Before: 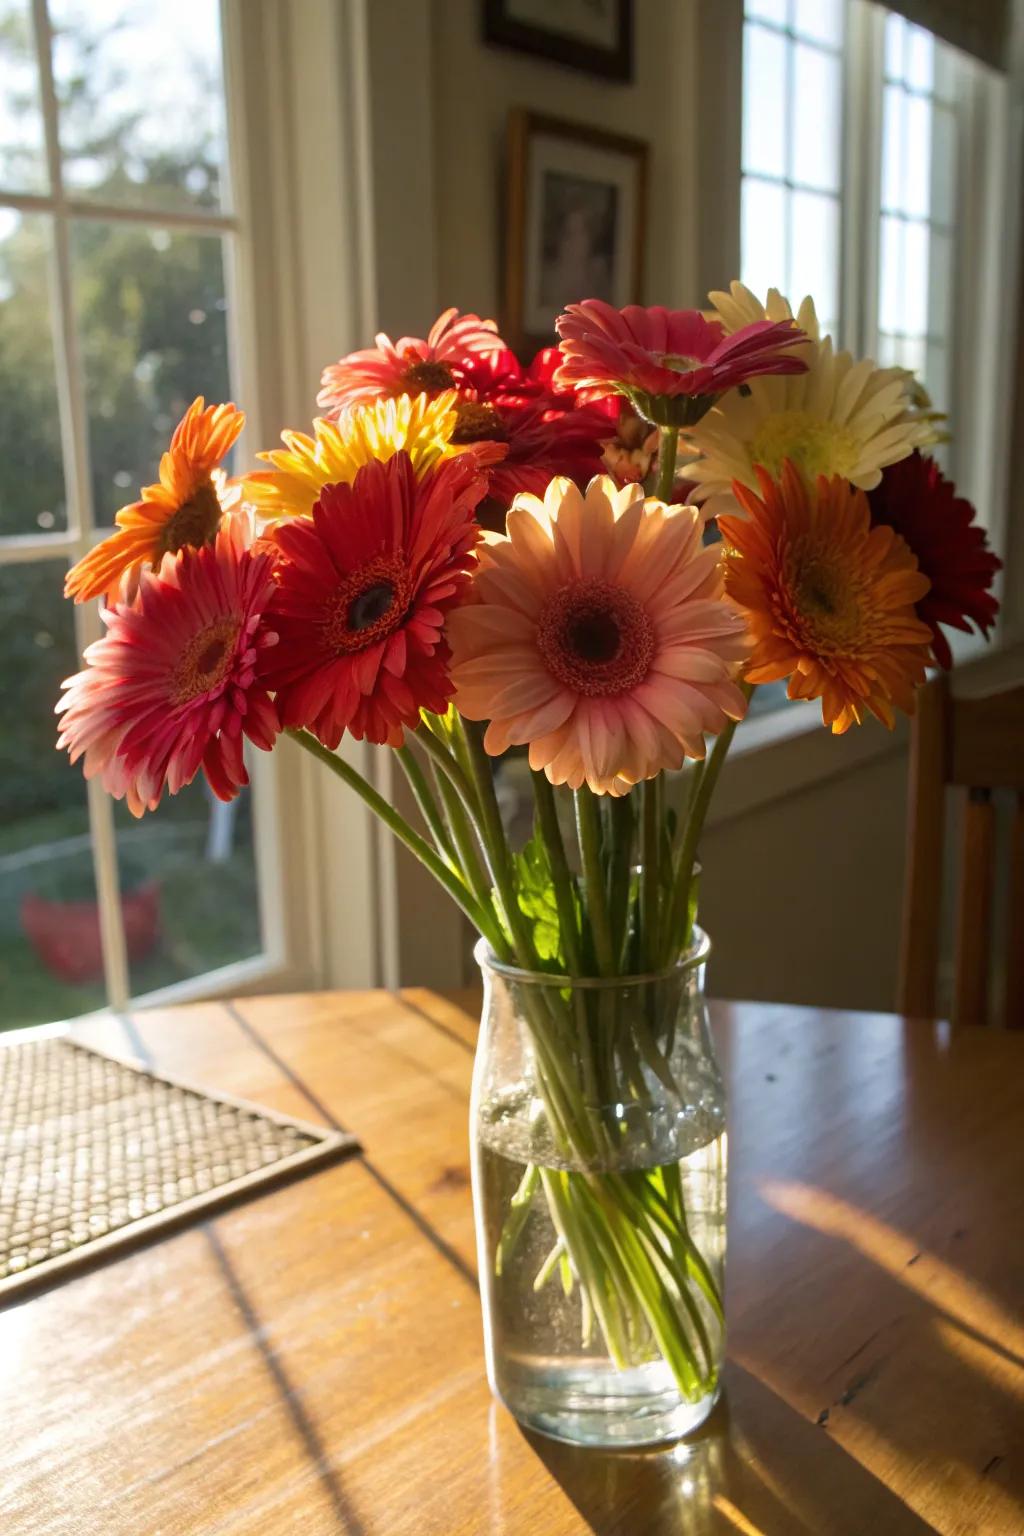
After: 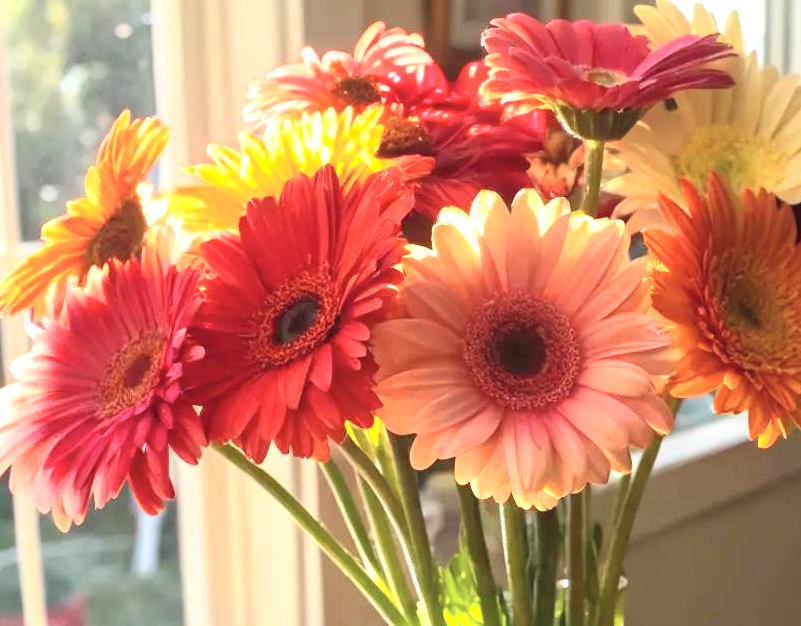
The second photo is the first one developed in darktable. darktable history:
exposure: black level correction 0, exposure 1.099 EV, compensate highlight preservation false
crop: left 7.282%, top 18.682%, right 14.493%, bottom 40.5%
tone curve: curves: ch0 [(0.003, 0.029) (0.188, 0.252) (0.46, 0.56) (0.608, 0.748) (0.871, 0.955) (1, 1)]; ch1 [(0, 0) (0.35, 0.356) (0.45, 0.453) (0.508, 0.515) (0.618, 0.634) (1, 1)]; ch2 [(0, 0) (0.456, 0.469) (0.5, 0.5) (0.634, 0.625) (1, 1)], color space Lab, independent channels, preserve colors none
